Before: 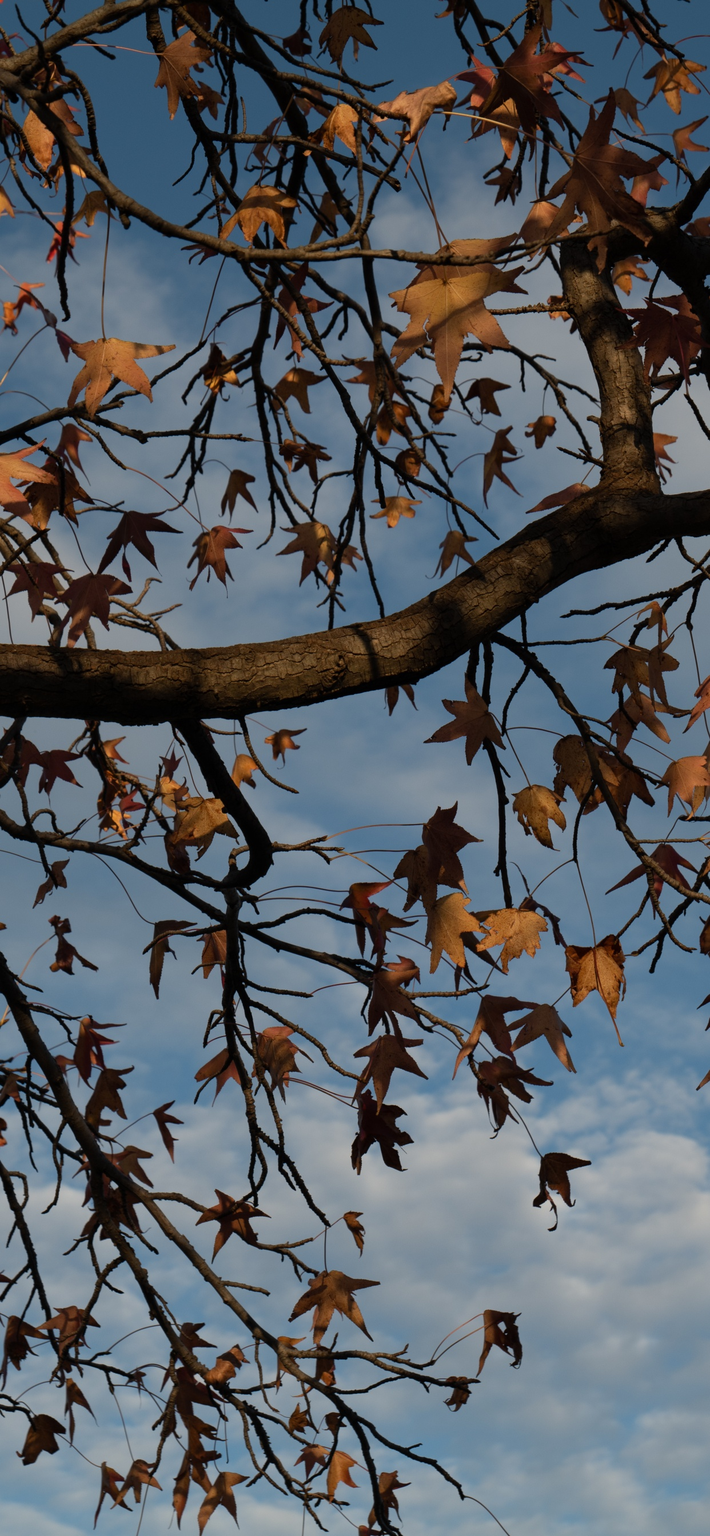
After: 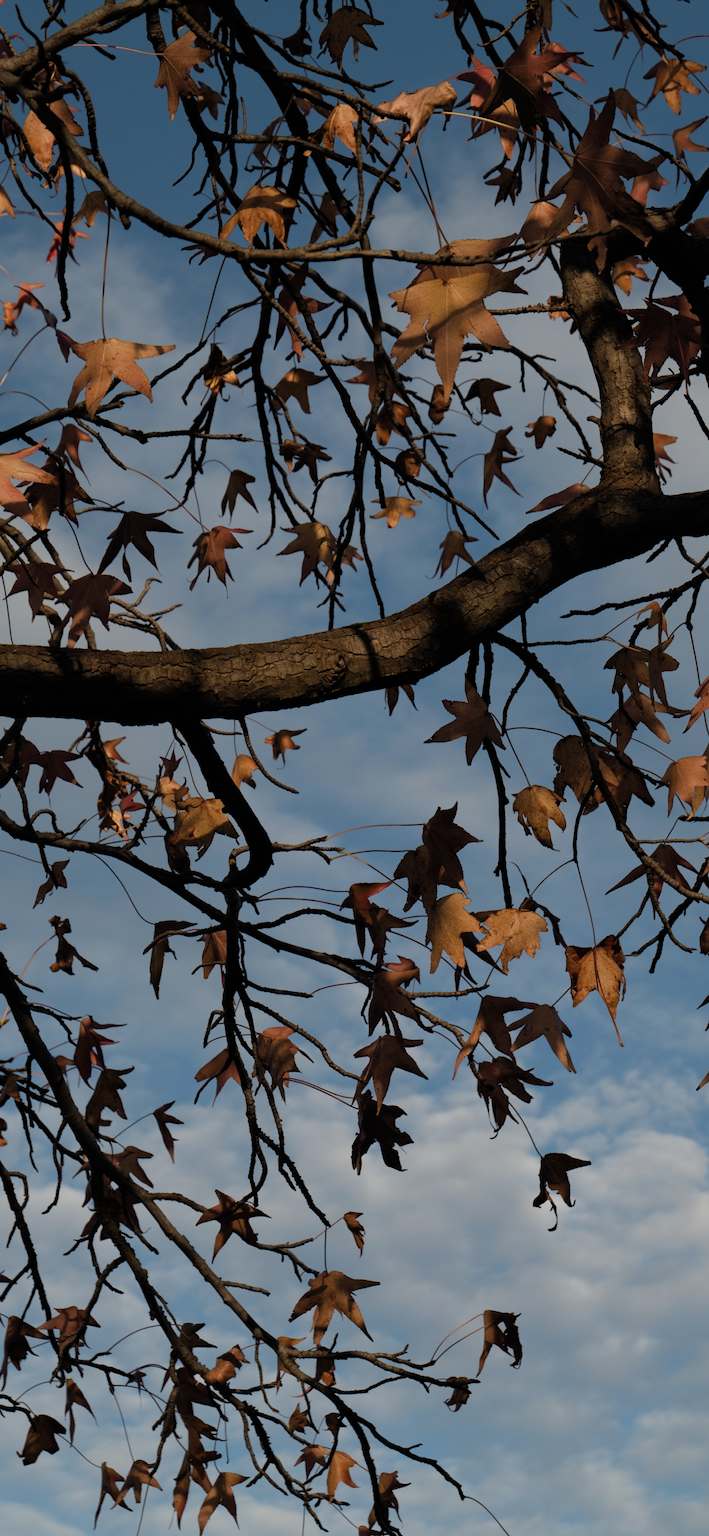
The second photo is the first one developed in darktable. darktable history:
filmic rgb: black relative exposure -9.46 EV, white relative exposure 3.01 EV, hardness 6.14, color science v4 (2020)
